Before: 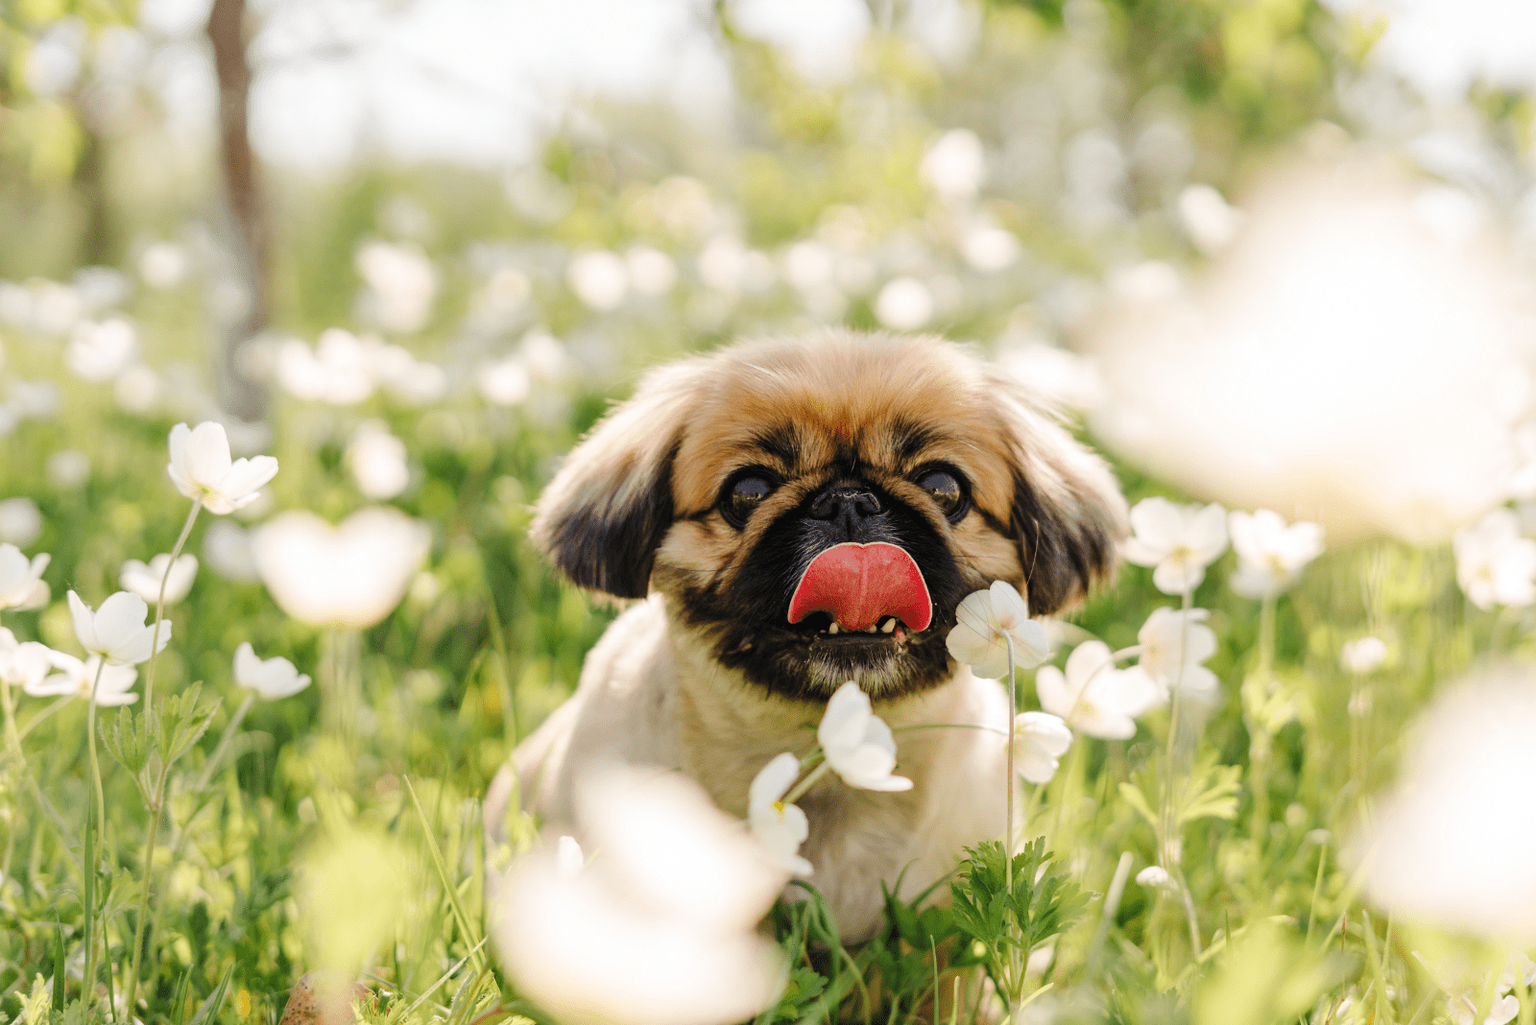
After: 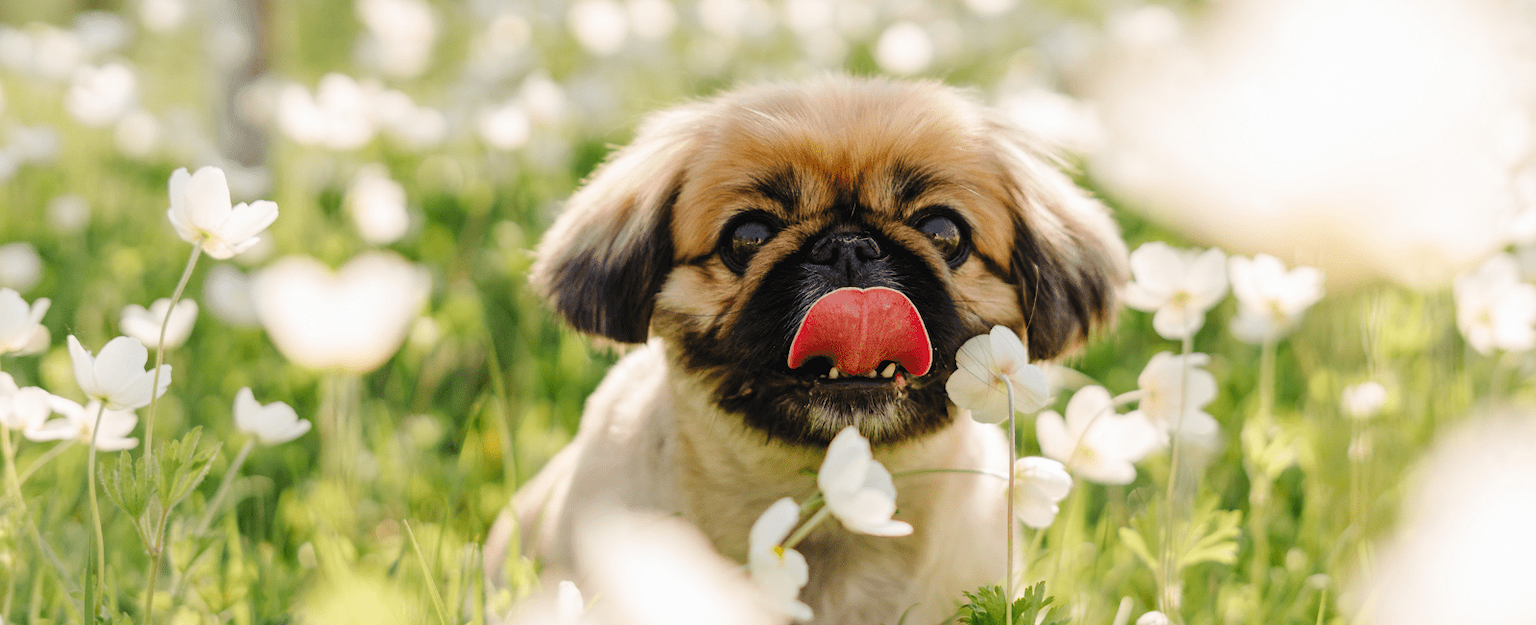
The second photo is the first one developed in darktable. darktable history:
contrast brightness saturation: contrast -0.014, brightness -0.012, saturation 0.034
crop and rotate: top 24.911%, bottom 13.956%
exposure: compensate highlight preservation false
